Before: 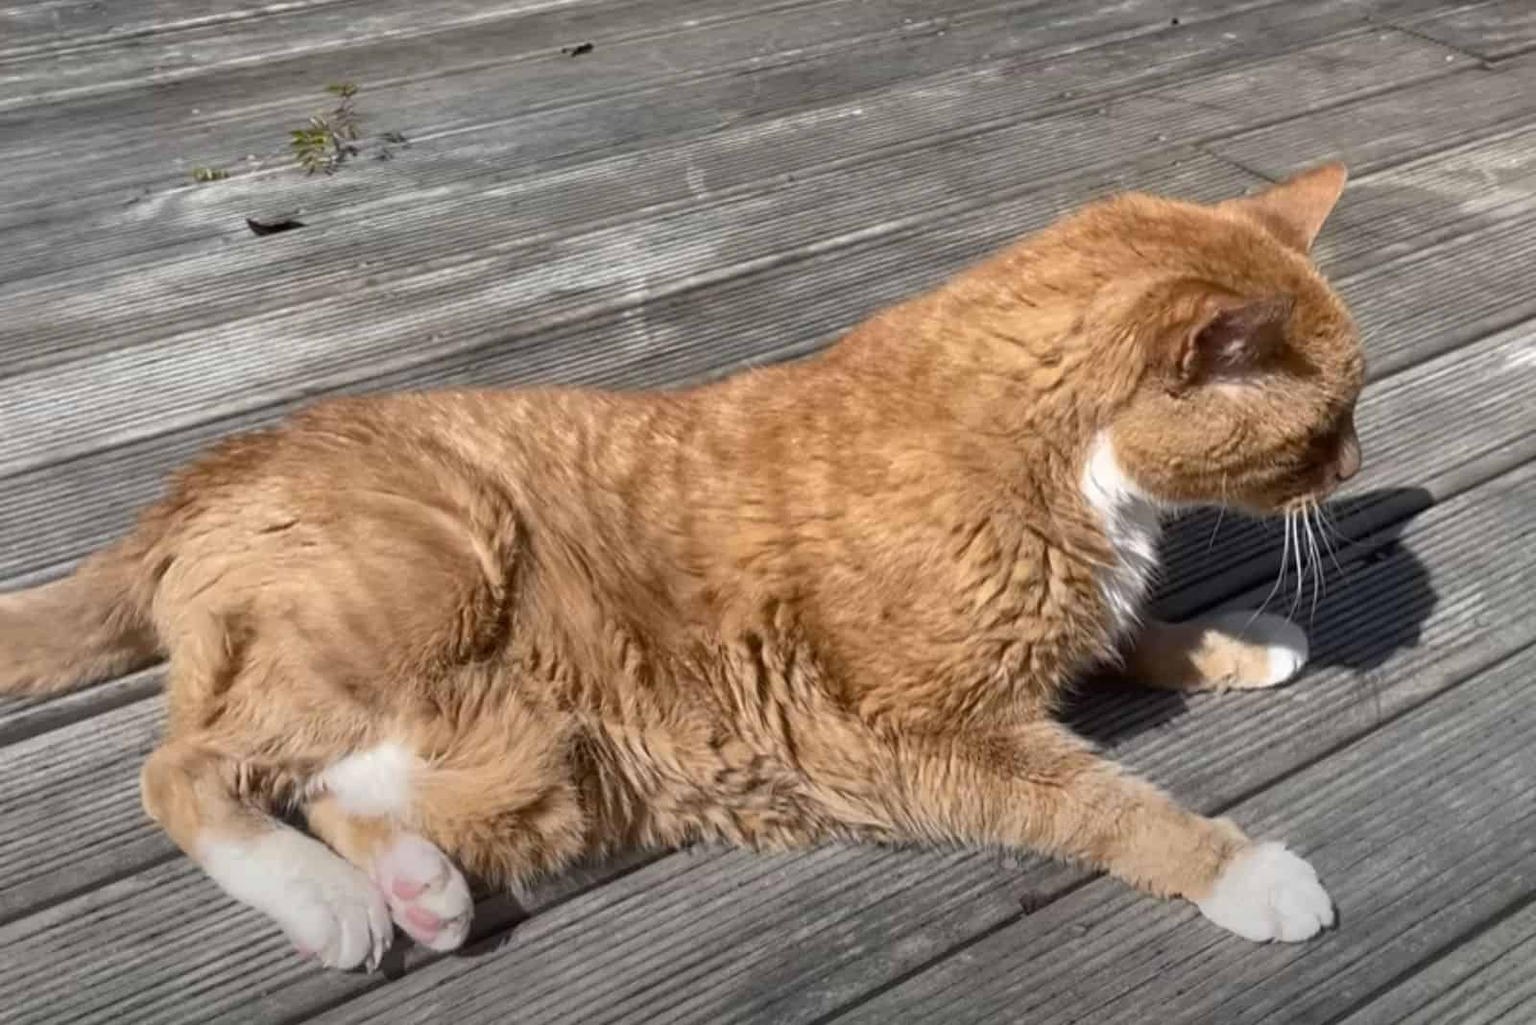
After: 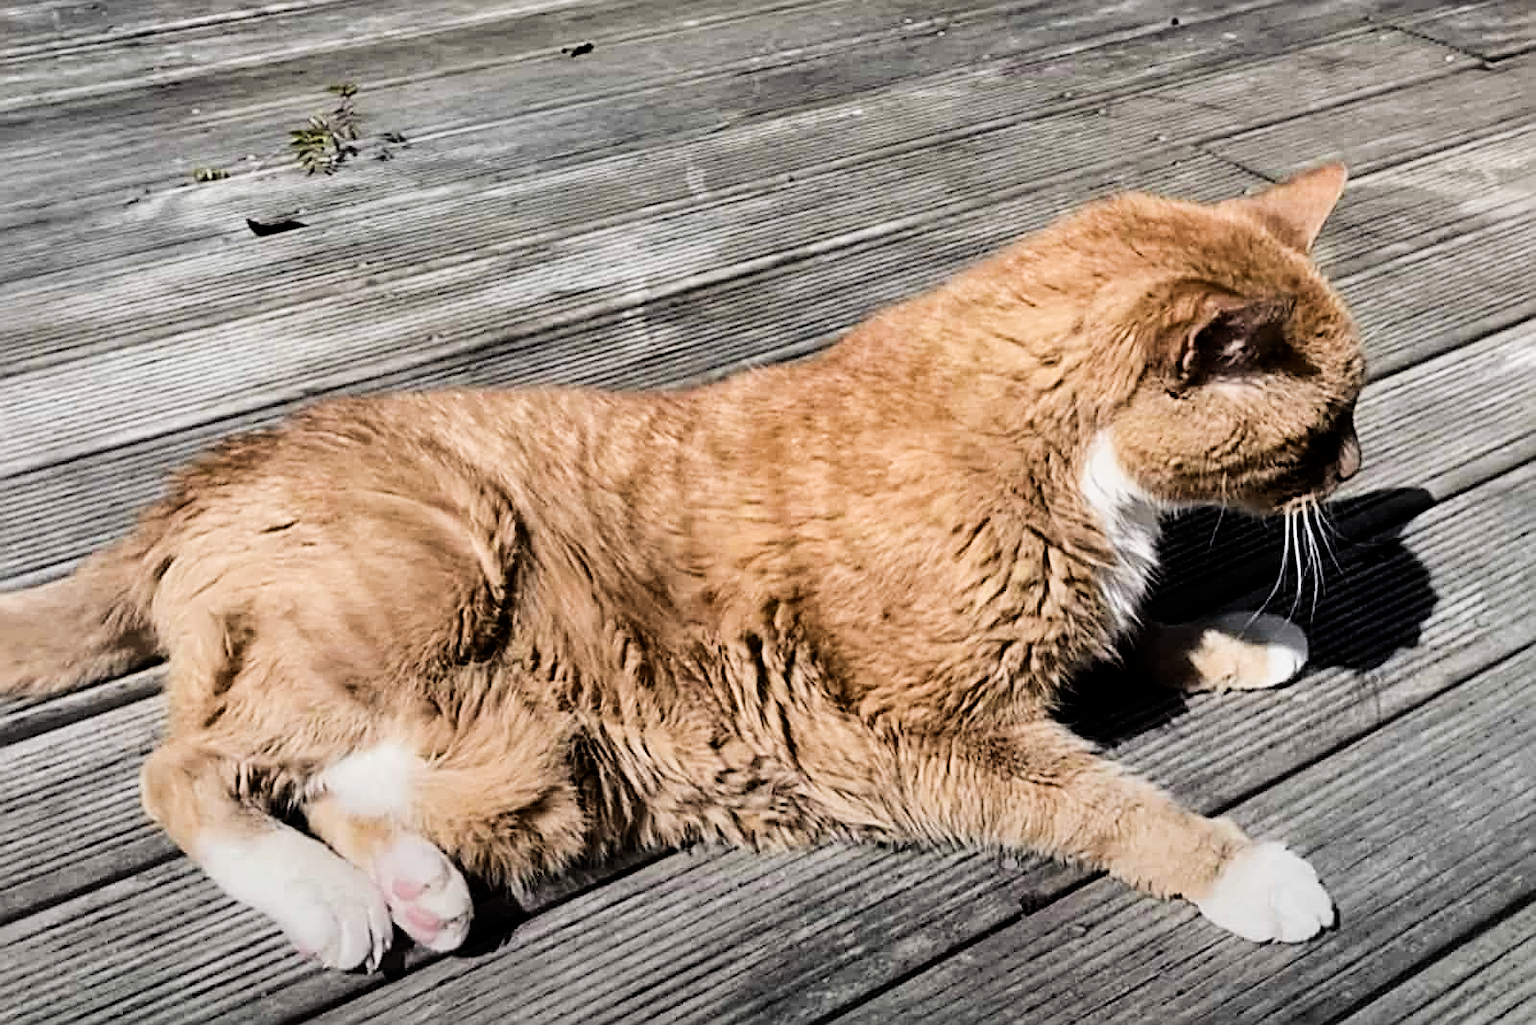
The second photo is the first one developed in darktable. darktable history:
sharpen: radius 2.531, amount 0.628
tone equalizer: -8 EV -0.75 EV, -7 EV -0.7 EV, -6 EV -0.6 EV, -5 EV -0.4 EV, -3 EV 0.4 EV, -2 EV 0.6 EV, -1 EV 0.7 EV, +0 EV 0.75 EV, edges refinement/feathering 500, mask exposure compensation -1.57 EV, preserve details no
filmic rgb: black relative exposure -5 EV, hardness 2.88, contrast 1.2, highlights saturation mix -30%
